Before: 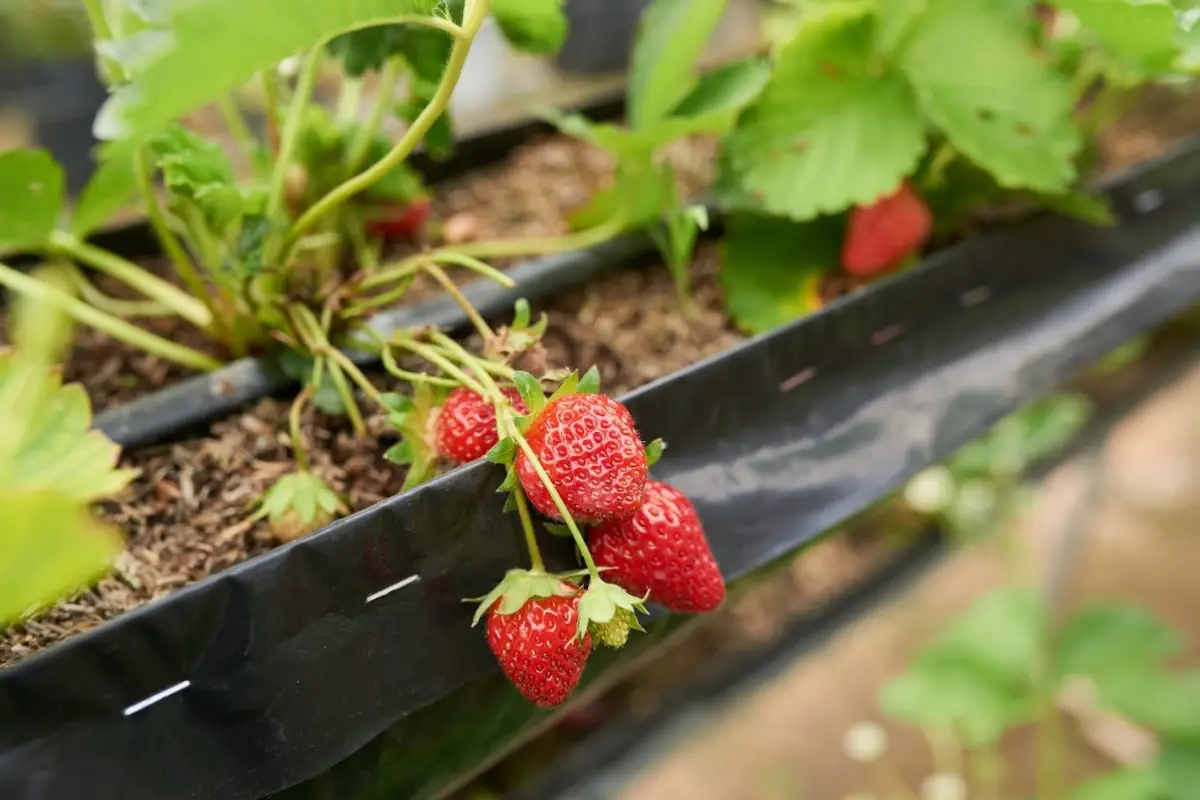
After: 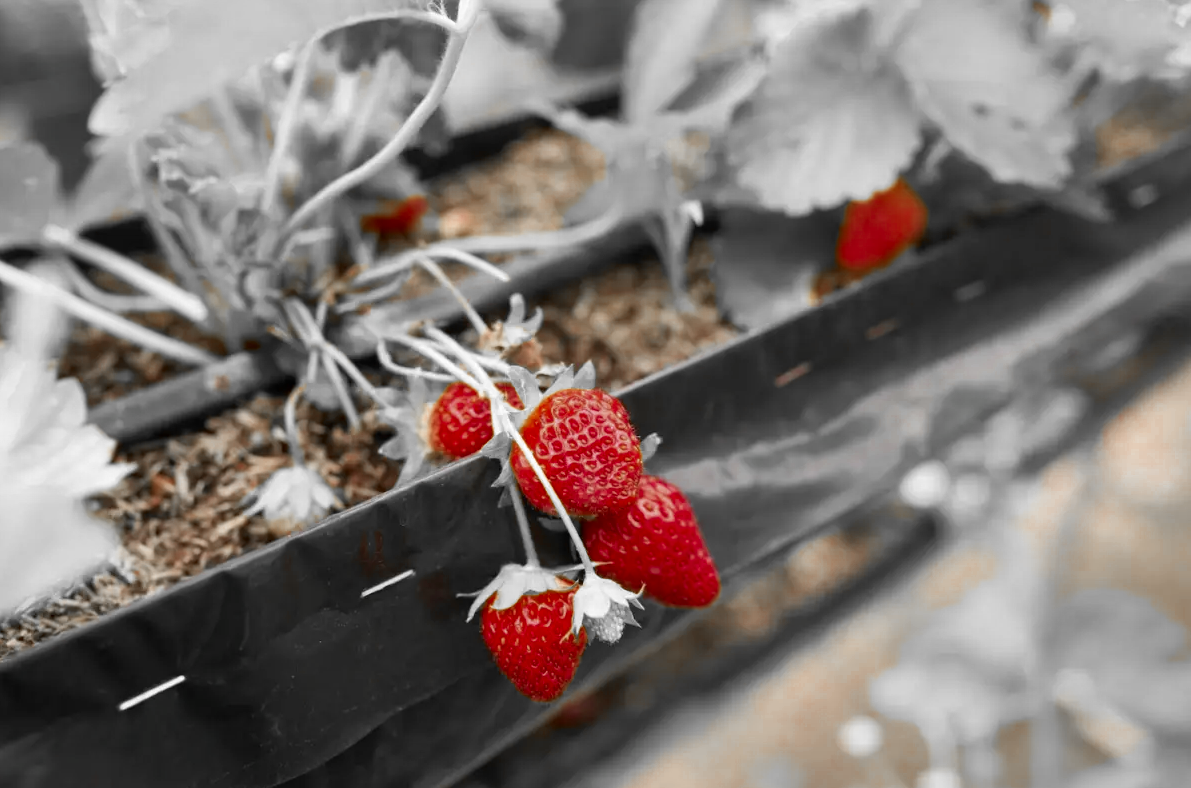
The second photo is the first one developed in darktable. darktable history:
crop: left 0.445%, top 0.632%, right 0.246%, bottom 0.778%
color zones: curves: ch0 [(0, 0.497) (0.096, 0.361) (0.221, 0.538) (0.429, 0.5) (0.571, 0.5) (0.714, 0.5) (0.857, 0.5) (1, 0.497)]; ch1 [(0, 0.5) (0.143, 0.5) (0.257, -0.002) (0.429, 0.04) (0.571, -0.001) (0.714, -0.015) (0.857, 0.024) (1, 0.5)]
